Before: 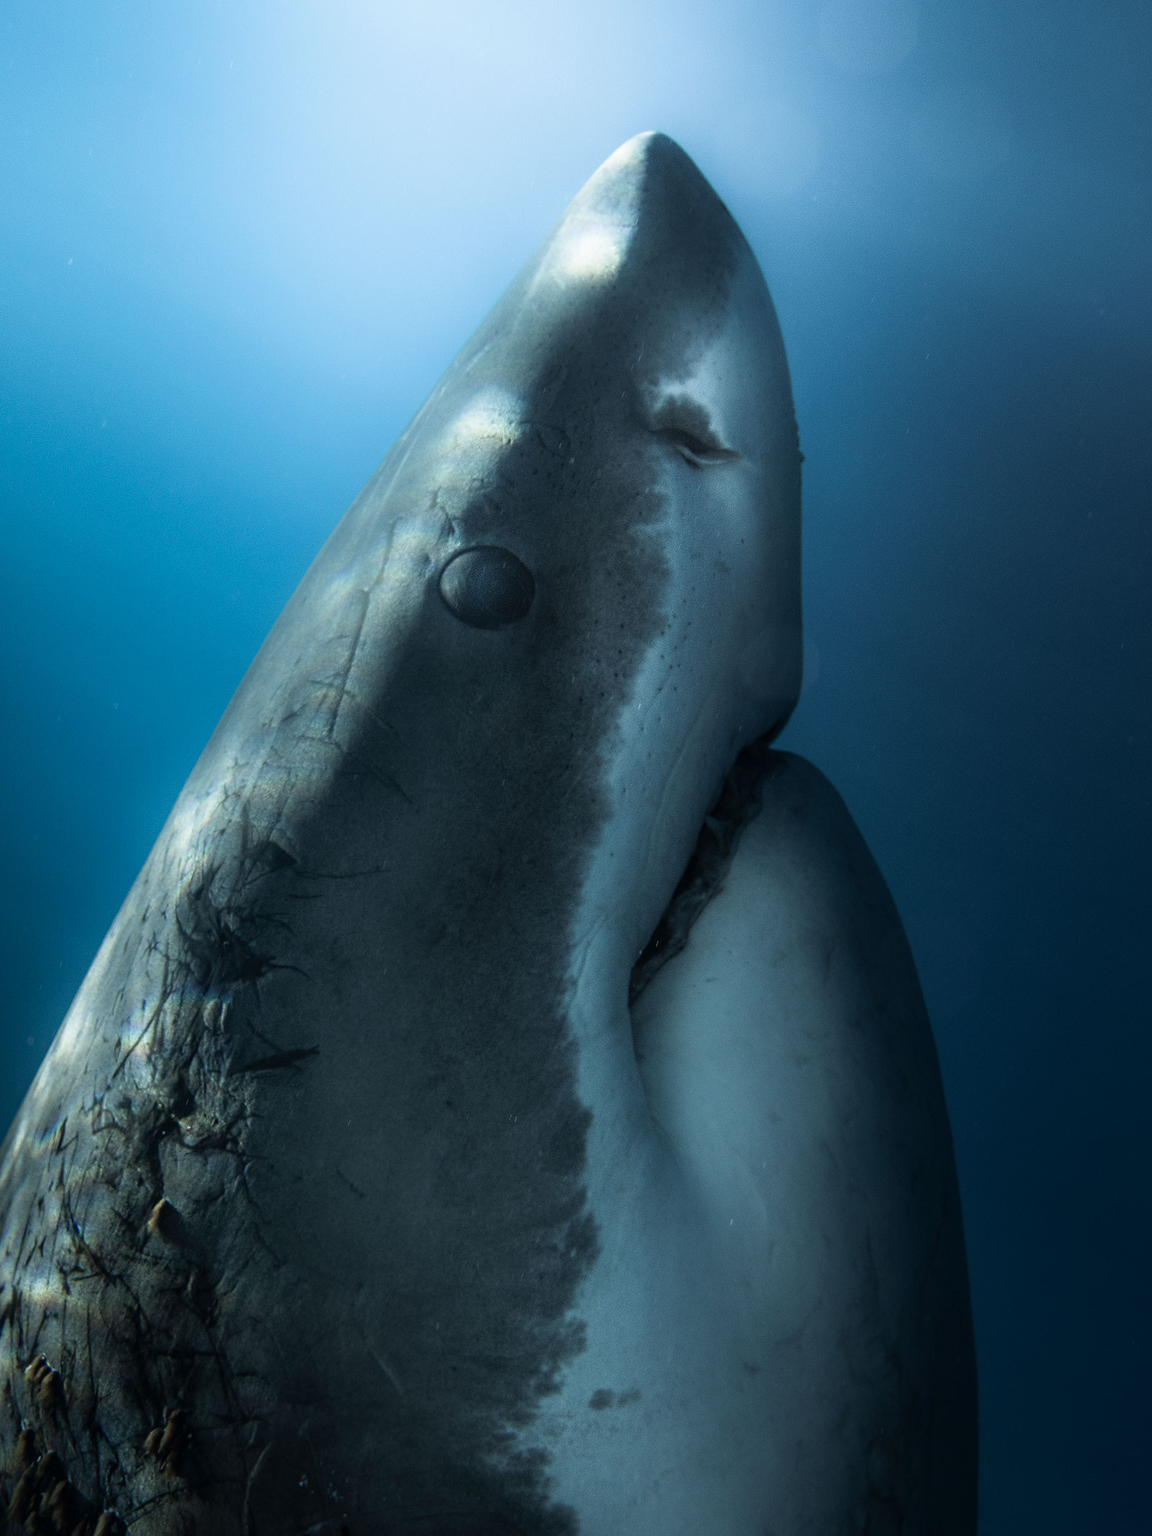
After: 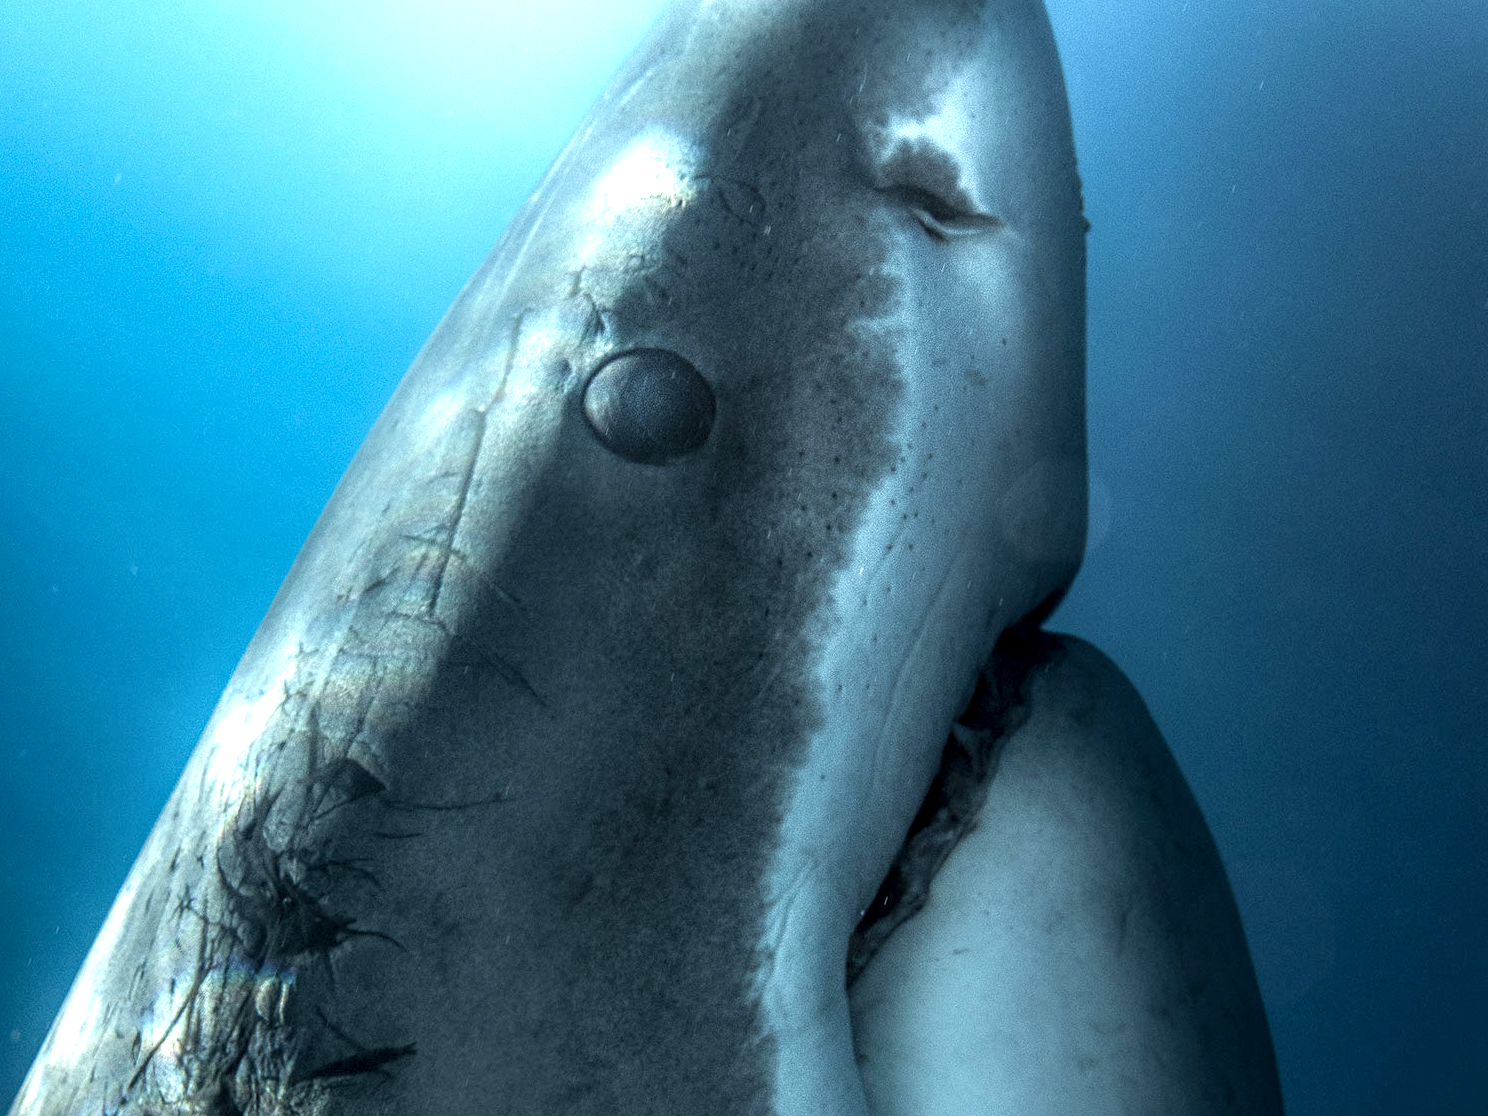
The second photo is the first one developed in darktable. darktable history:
exposure: exposure 0.921 EV, compensate highlight preservation false
local contrast: highlights 61%, detail 143%, midtone range 0.428
tone equalizer: -8 EV -0.55 EV
crop: left 1.744%, top 19.225%, right 5.069%, bottom 28.357%
